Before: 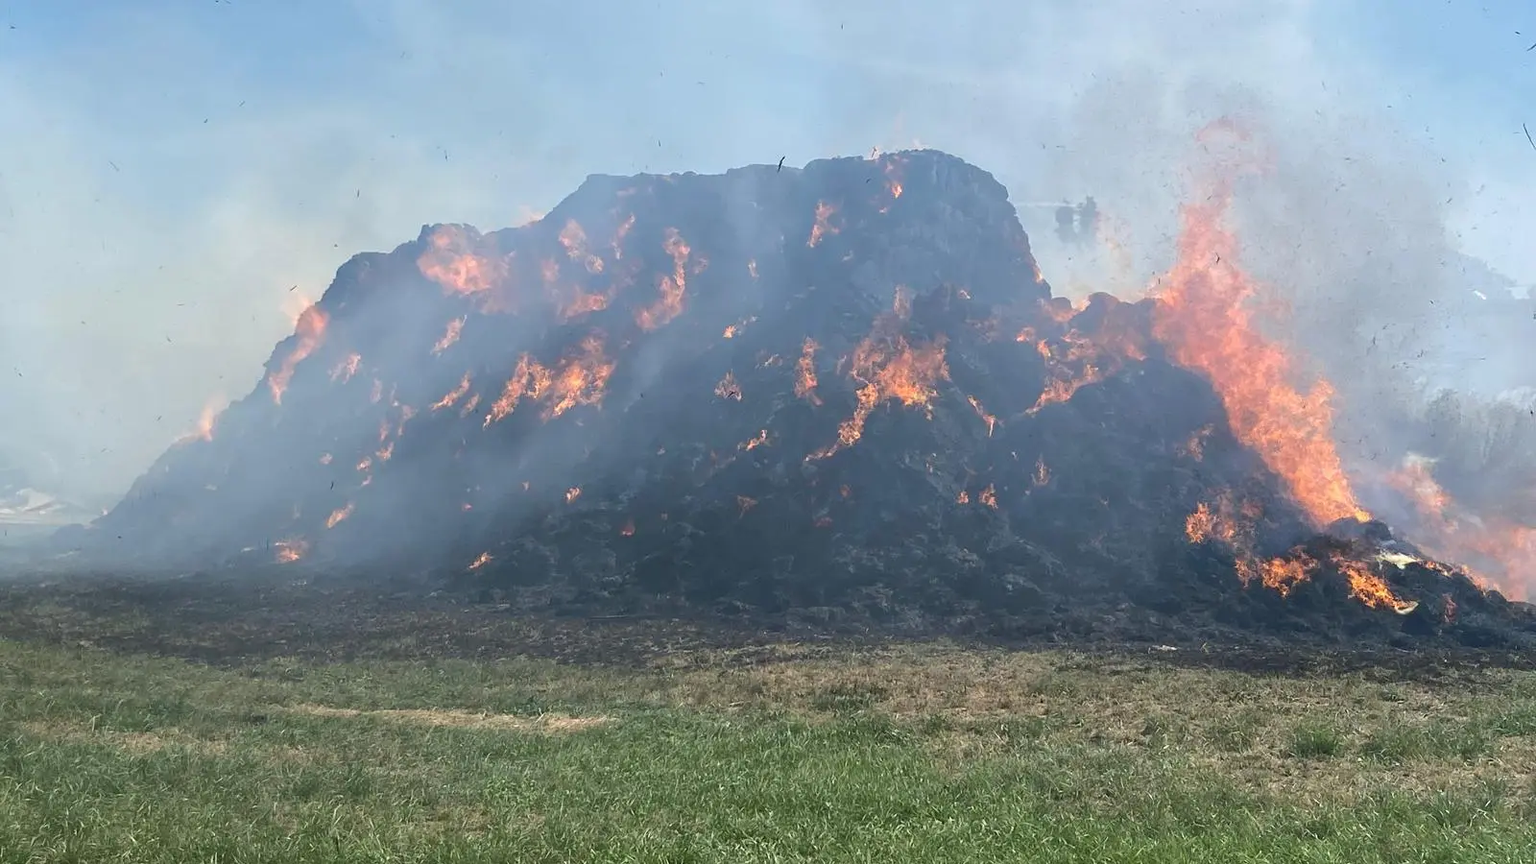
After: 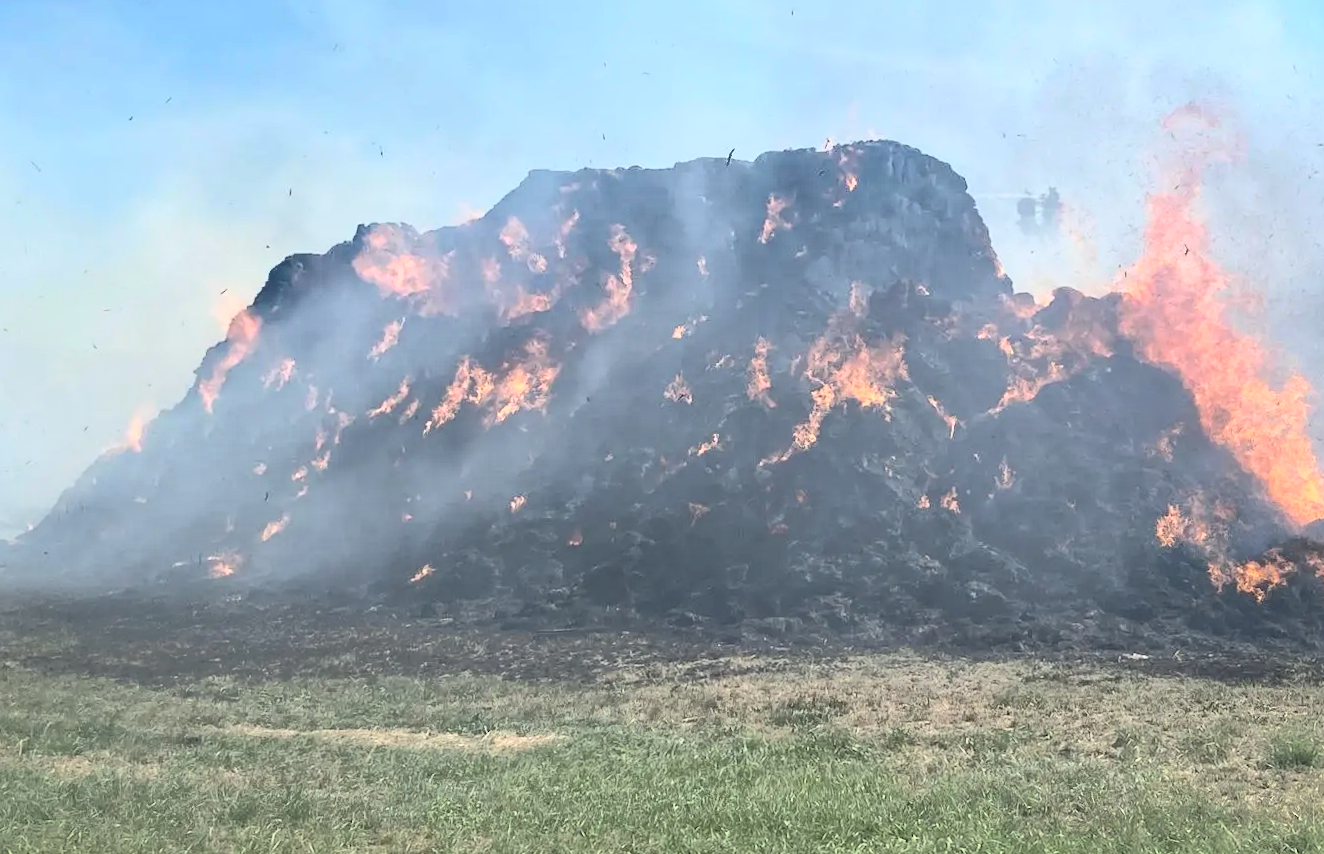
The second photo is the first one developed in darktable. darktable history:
shadows and highlights: shadows 25.23, highlights -70.02
crop and rotate: angle 0.628°, left 4.156%, top 0.668%, right 11.457%, bottom 2.549%
contrast brightness saturation: contrast 0.439, brightness 0.558, saturation -0.183
